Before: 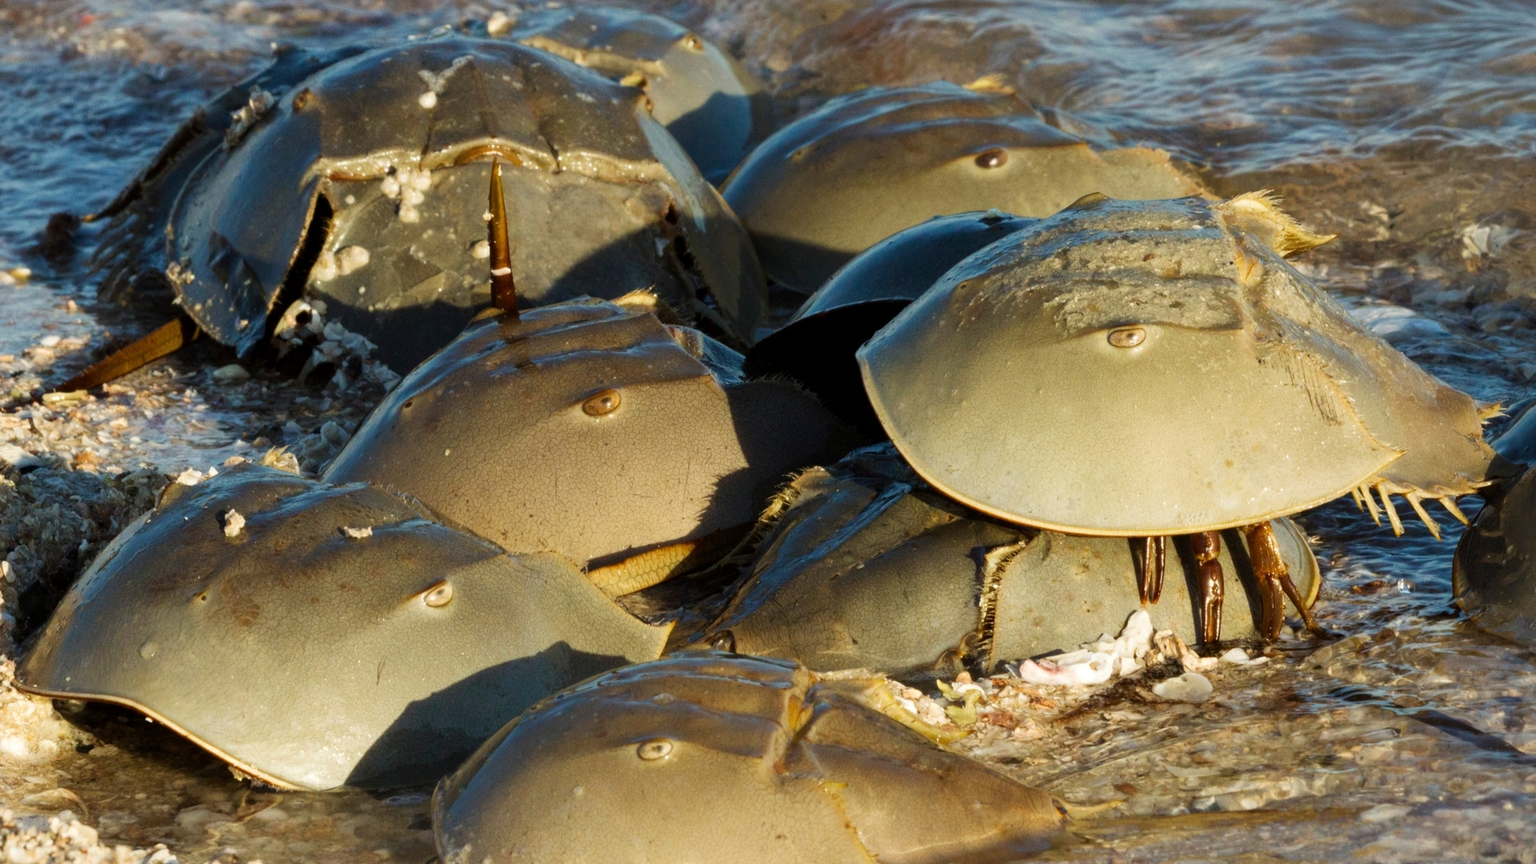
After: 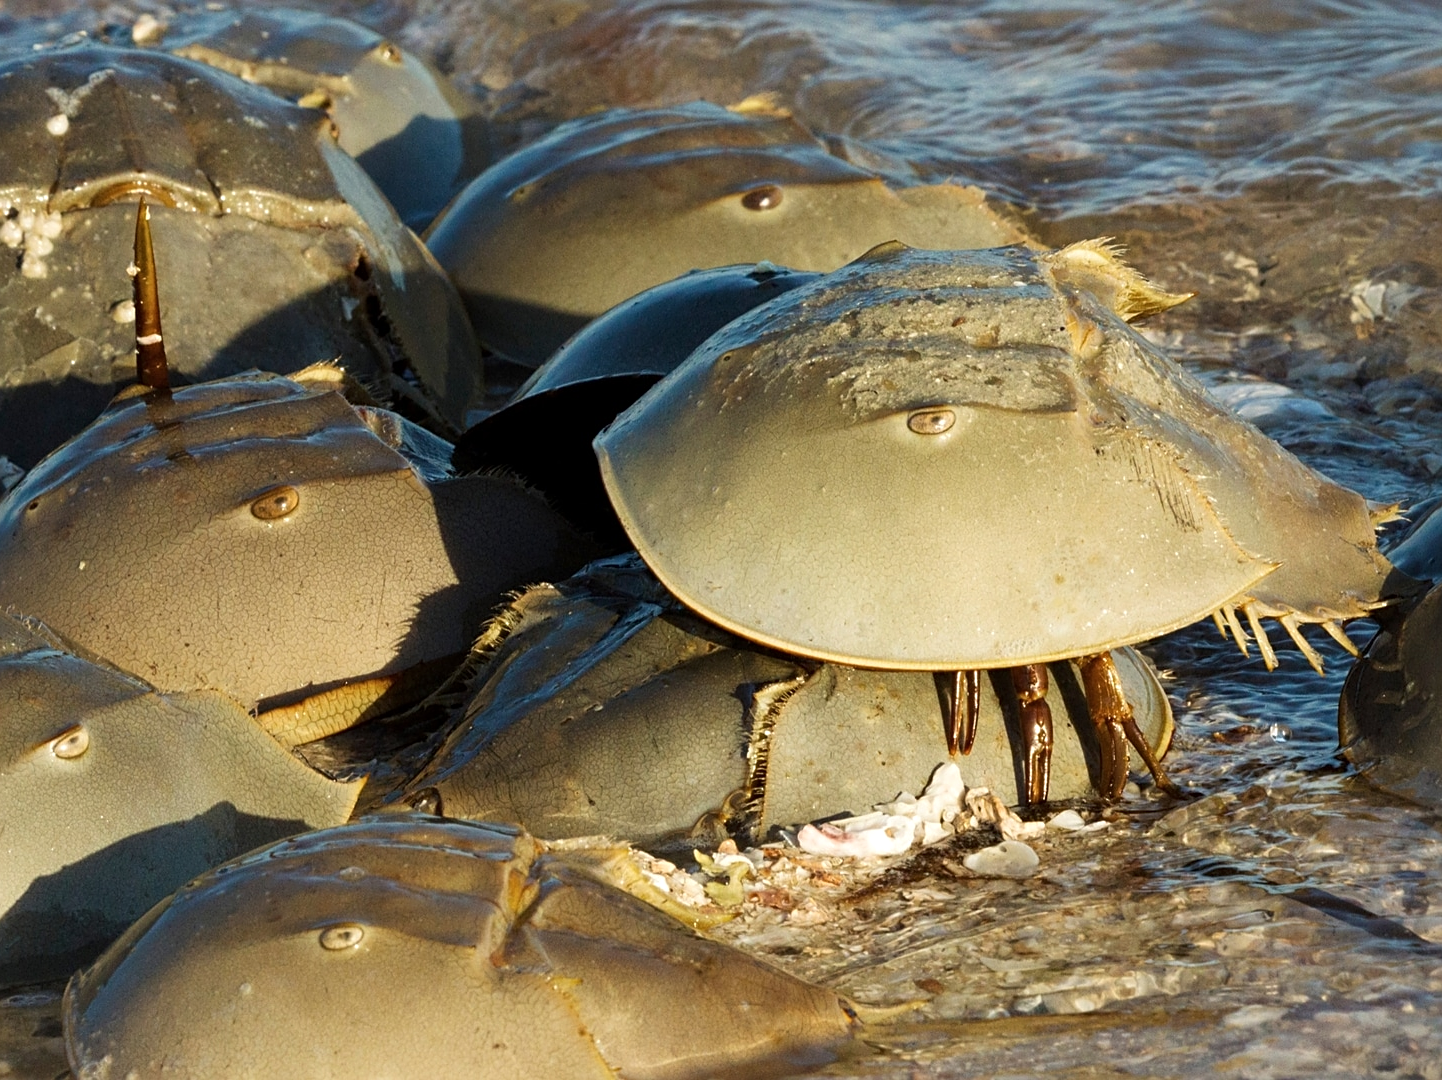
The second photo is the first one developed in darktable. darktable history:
sharpen: on, module defaults
contrast brightness saturation: contrast 0.009, saturation -0.055
exposure: exposure 0.074 EV, compensate highlight preservation false
crop and rotate: left 24.893%
